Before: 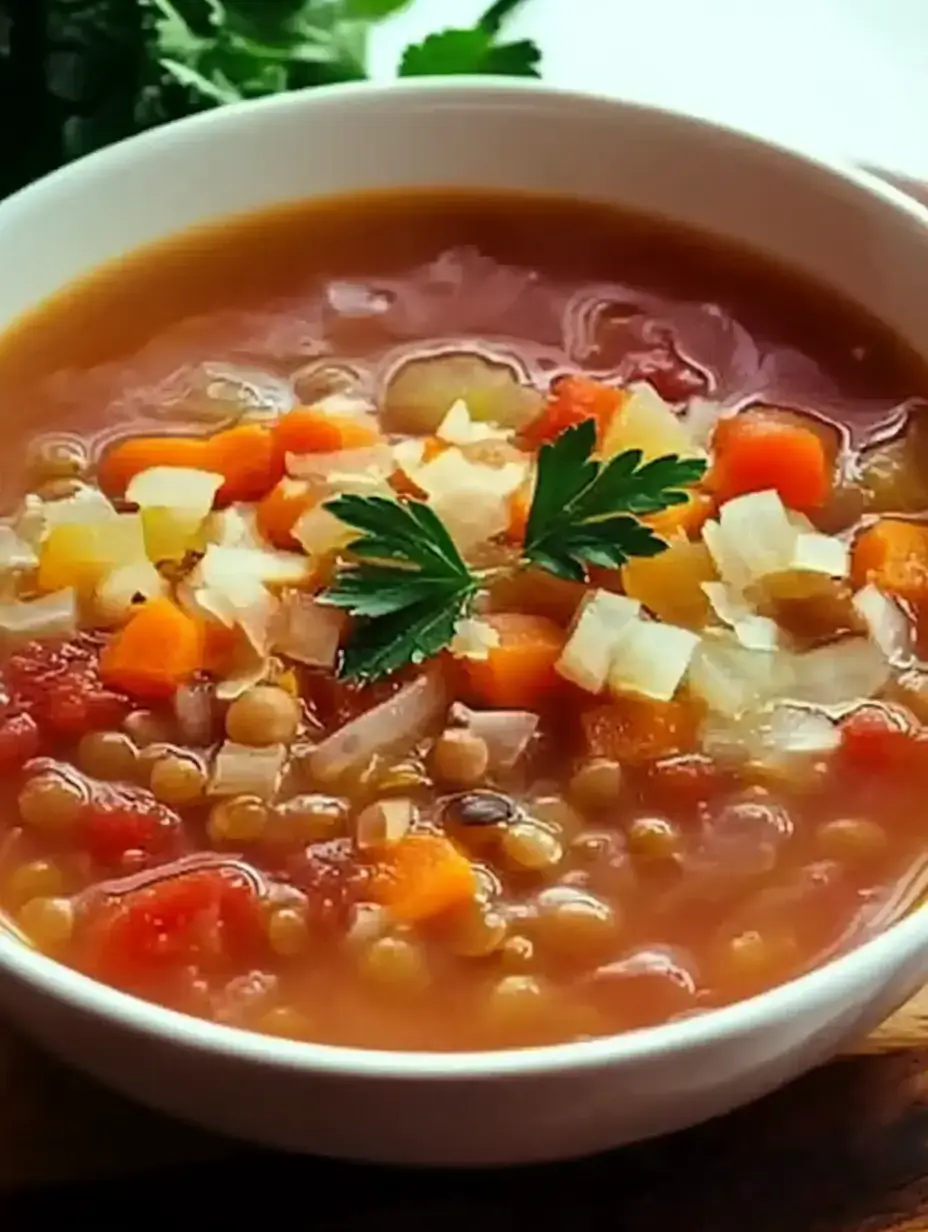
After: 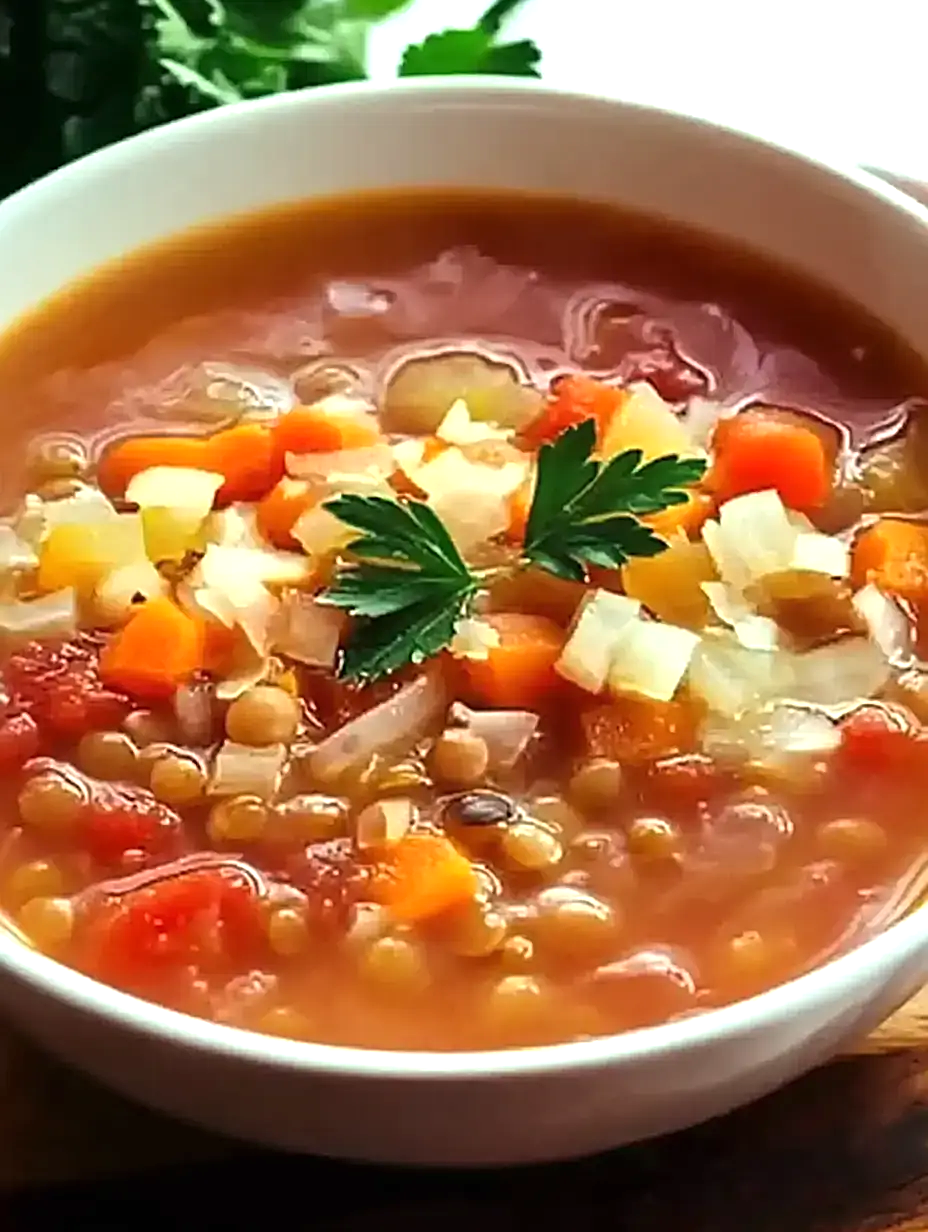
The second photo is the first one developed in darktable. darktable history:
exposure: black level correction 0, exposure 0.498 EV, compensate highlight preservation false
sharpen: on, module defaults
